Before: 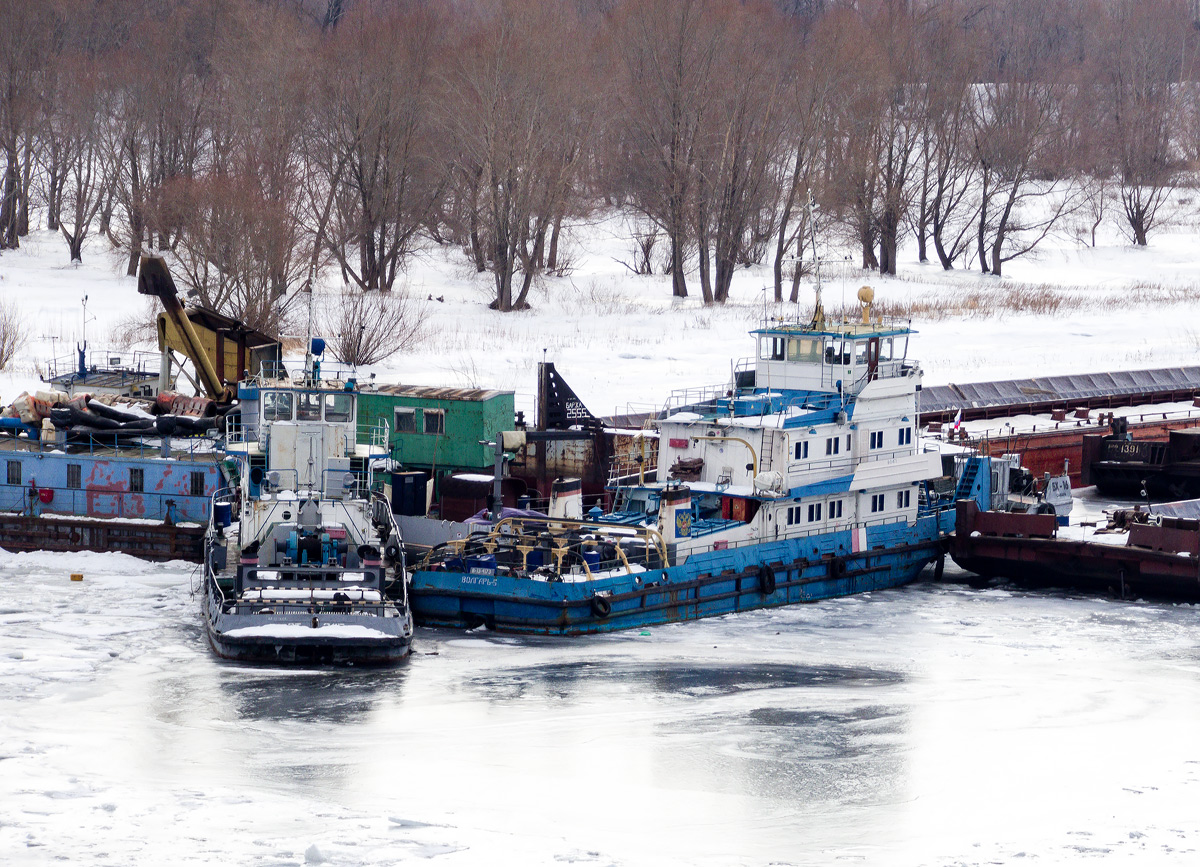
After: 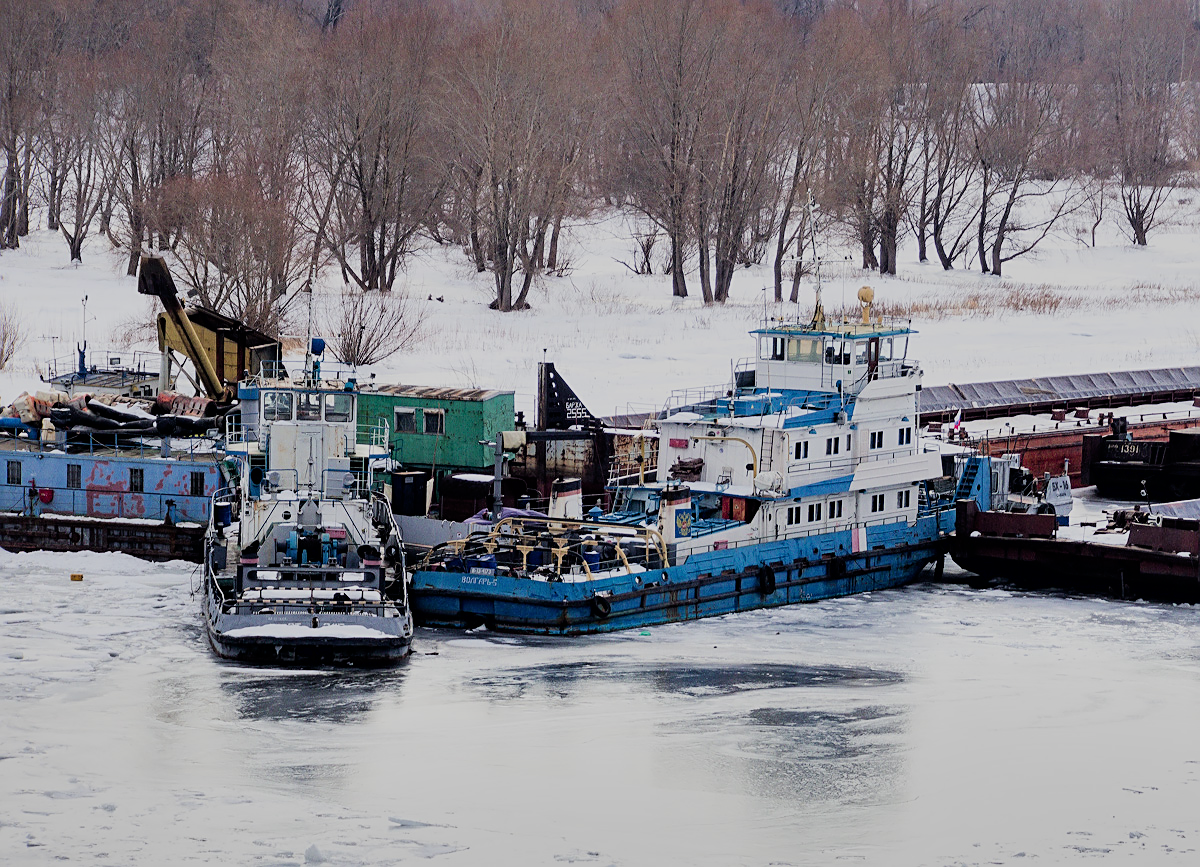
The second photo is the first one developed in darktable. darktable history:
shadows and highlights: low approximation 0.01, soften with gaussian
sharpen: on, module defaults
filmic rgb: black relative exposure -7.15 EV, white relative exposure 5.36 EV, hardness 3.02, color science v6 (2022)
